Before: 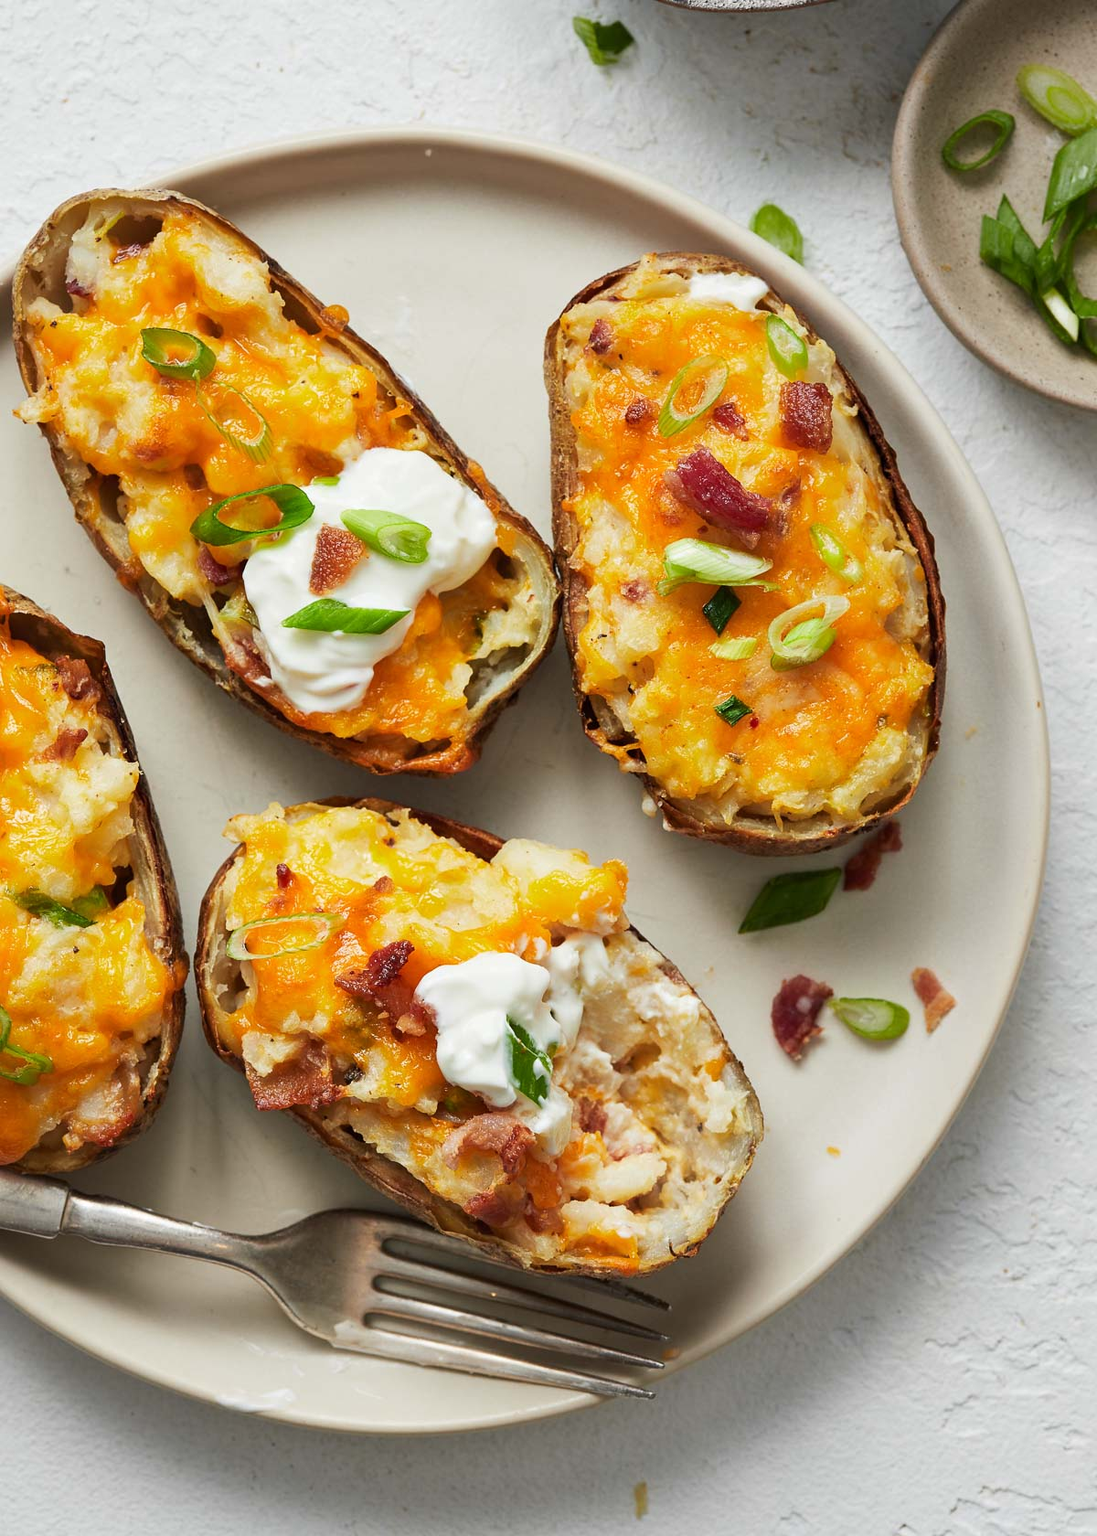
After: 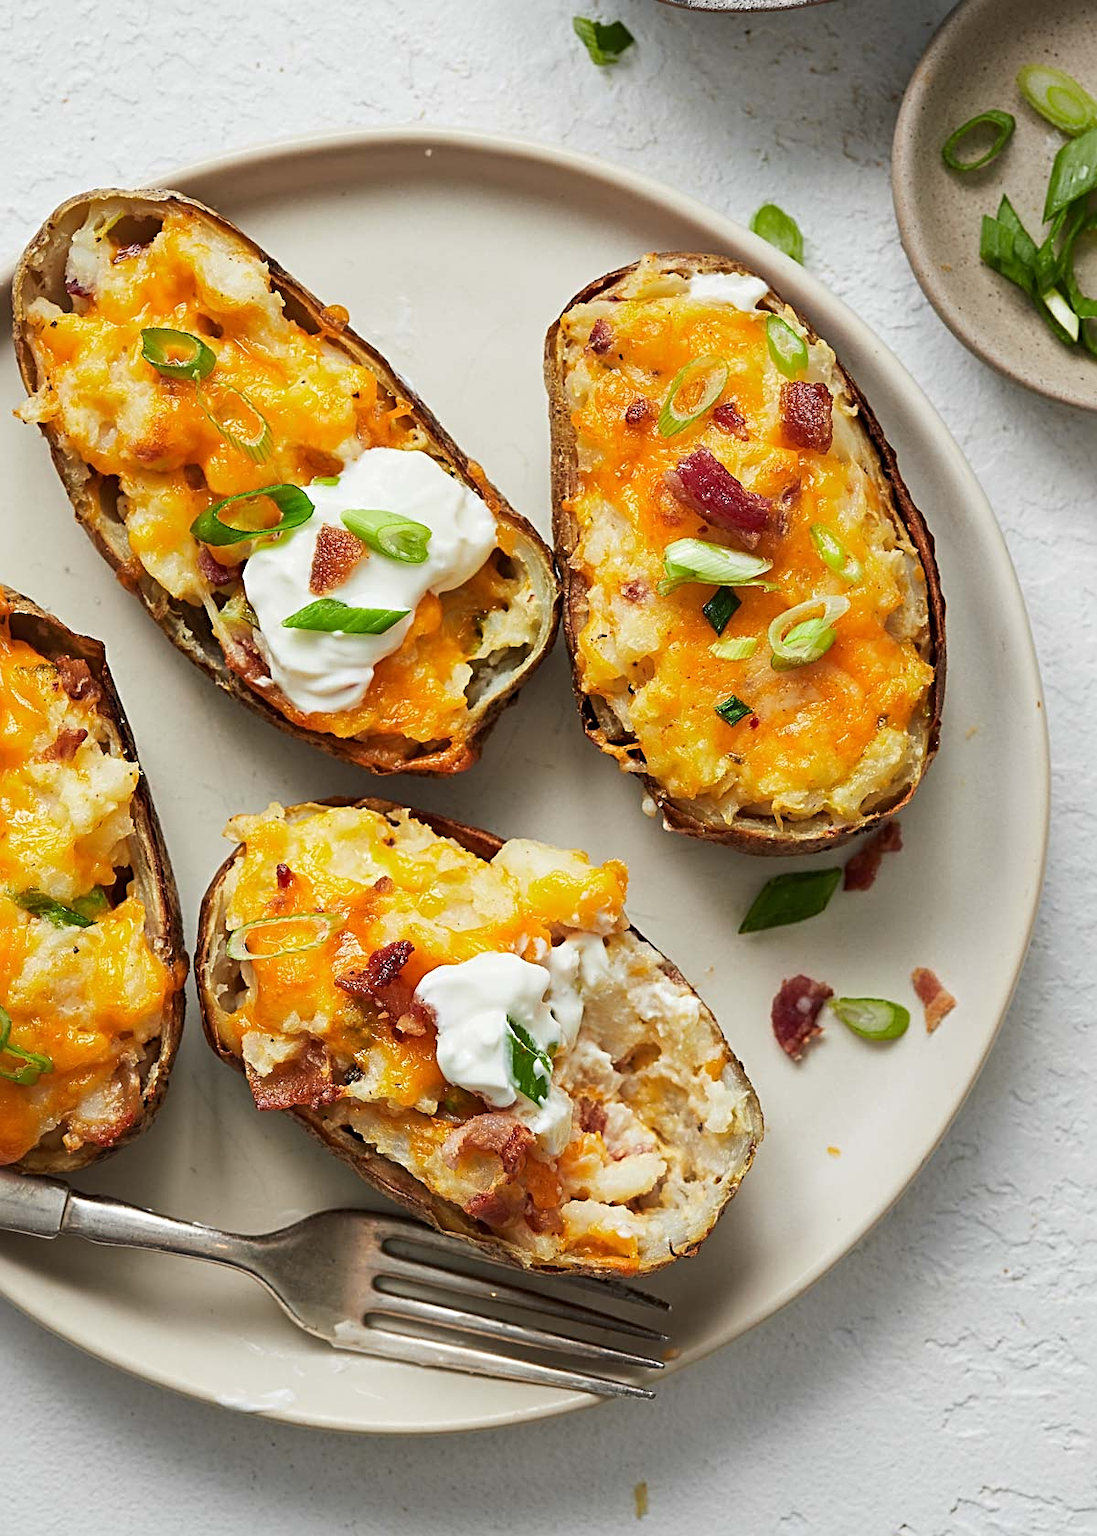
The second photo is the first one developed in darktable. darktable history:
sharpen: radius 3.075
